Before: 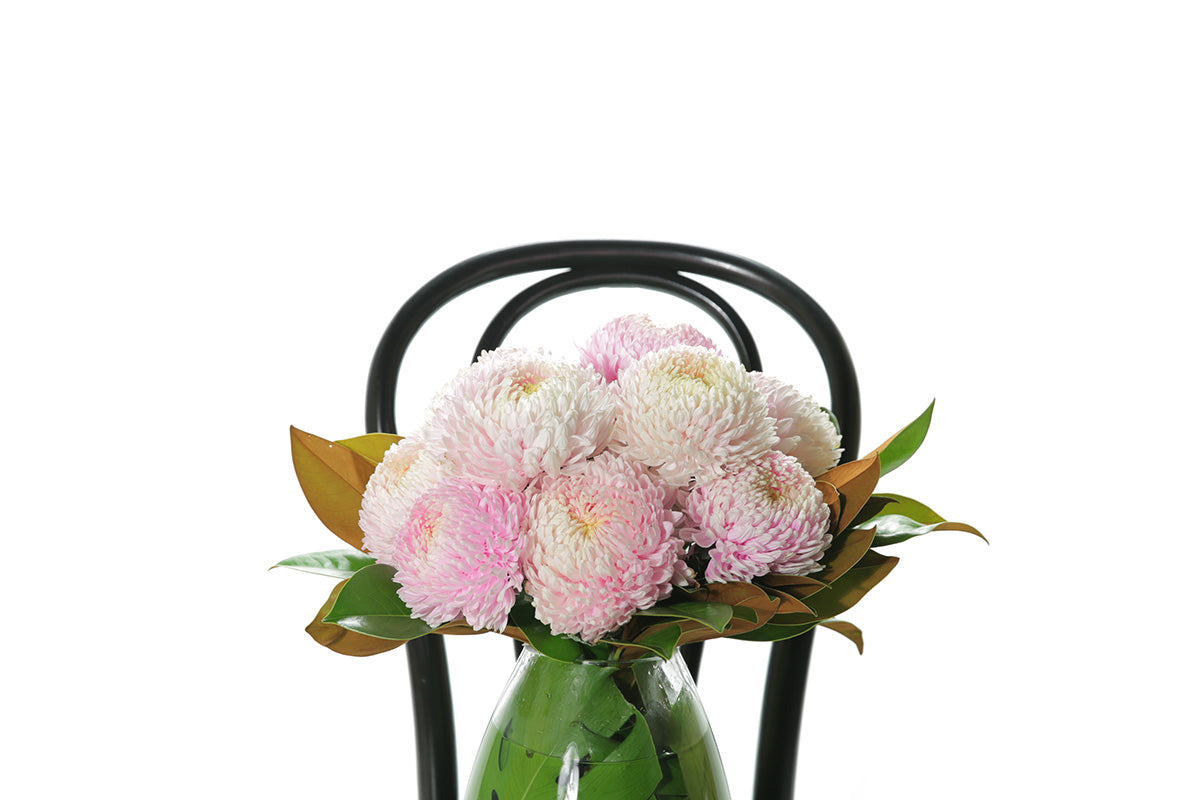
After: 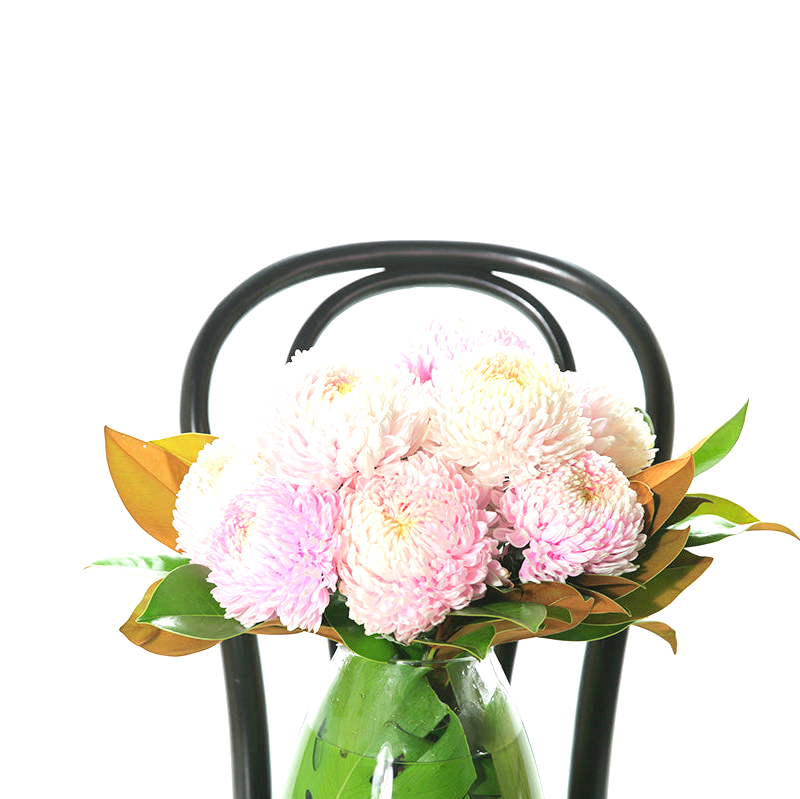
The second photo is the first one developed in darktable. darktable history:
crop and rotate: left 15.546%, right 17.787%
exposure: black level correction 0, exposure 0.4 EV, compensate exposure bias true, compensate highlight preservation false
tone equalizer: -8 EV -0.417 EV, -7 EV -0.389 EV, -6 EV -0.333 EV, -5 EV -0.222 EV, -3 EV 0.222 EV, -2 EV 0.333 EV, -1 EV 0.389 EV, +0 EV 0.417 EV, edges refinement/feathering 500, mask exposure compensation -1.57 EV, preserve details no
levels: levels [0, 0.43, 0.984]
